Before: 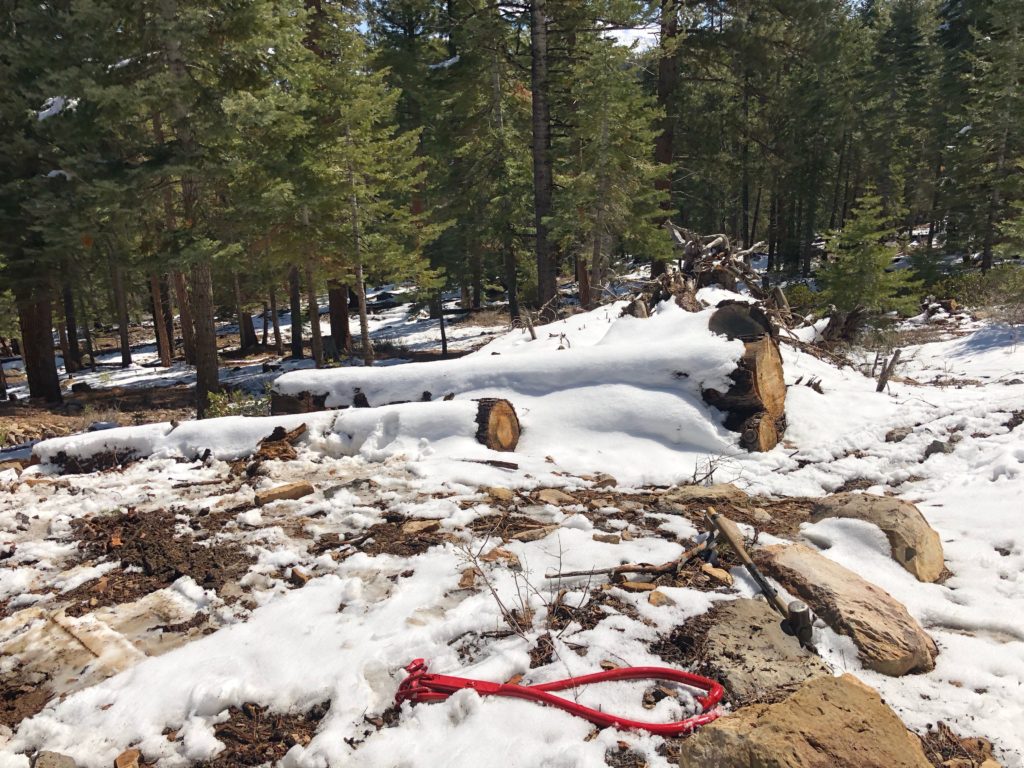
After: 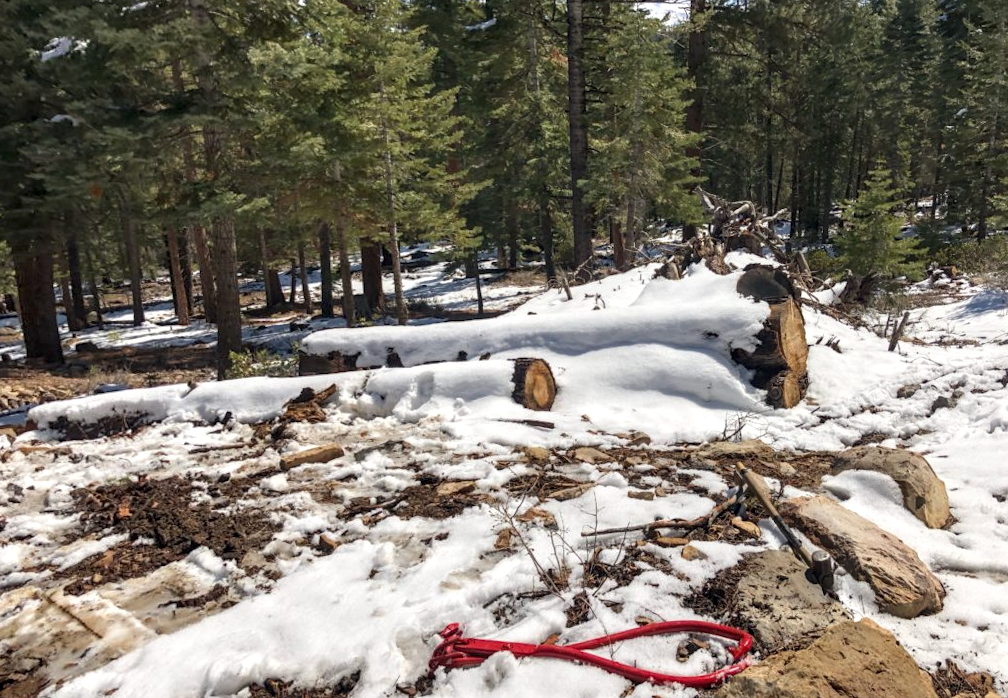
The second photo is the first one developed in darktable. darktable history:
local contrast: highlights 40%, shadows 60%, detail 136%, midtone range 0.514
rotate and perspective: rotation -0.013°, lens shift (vertical) -0.027, lens shift (horizontal) 0.178, crop left 0.016, crop right 0.989, crop top 0.082, crop bottom 0.918
